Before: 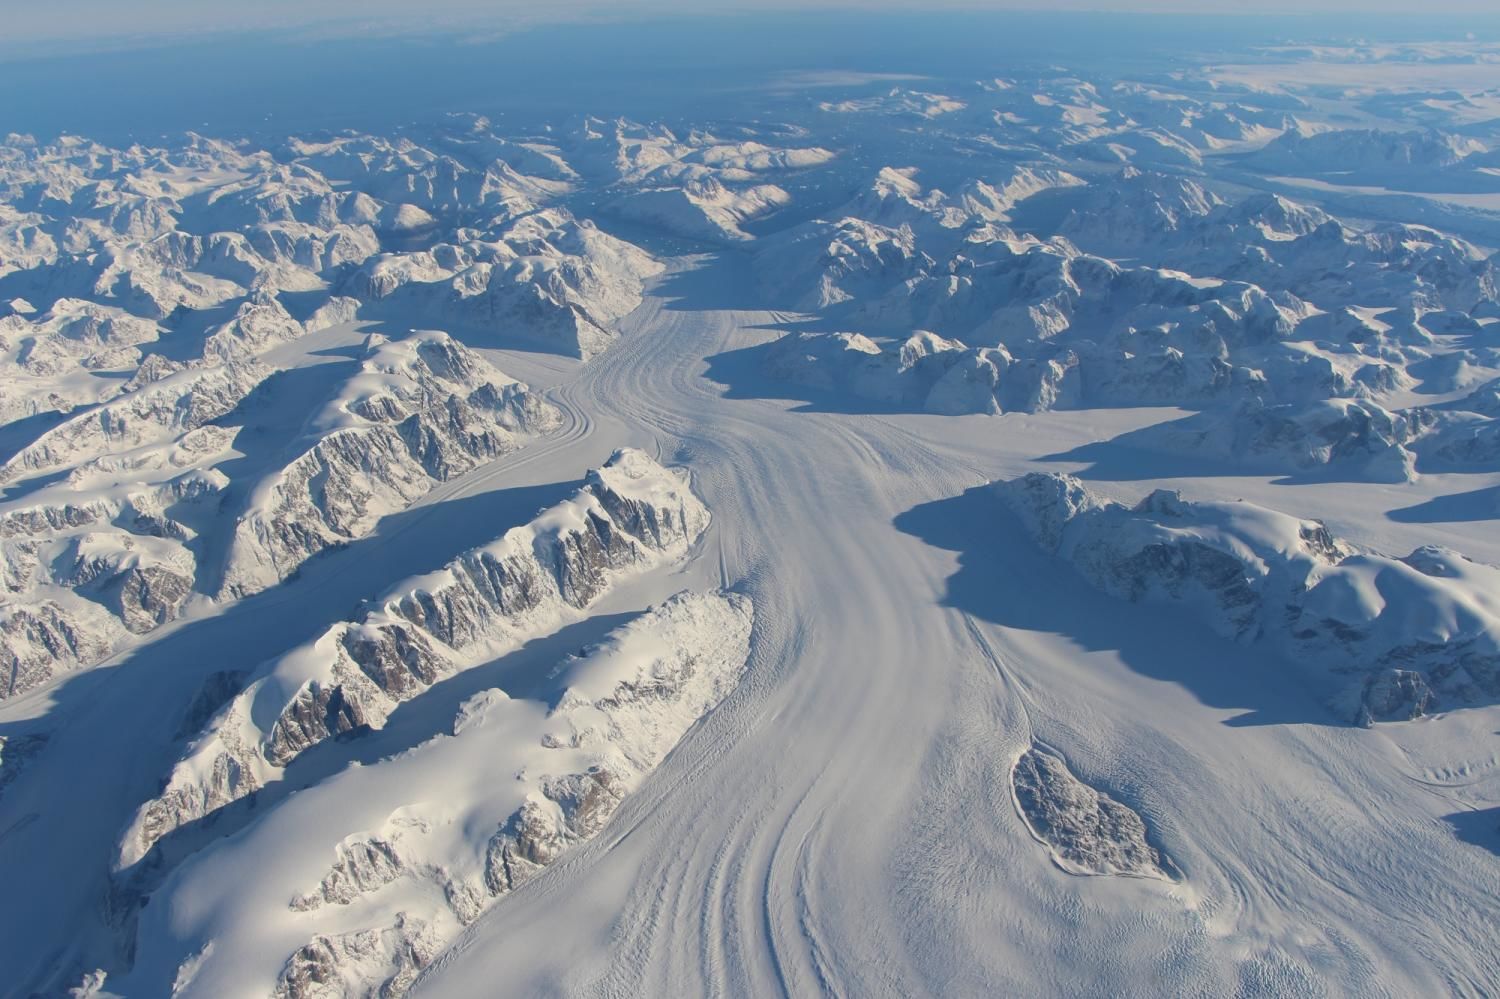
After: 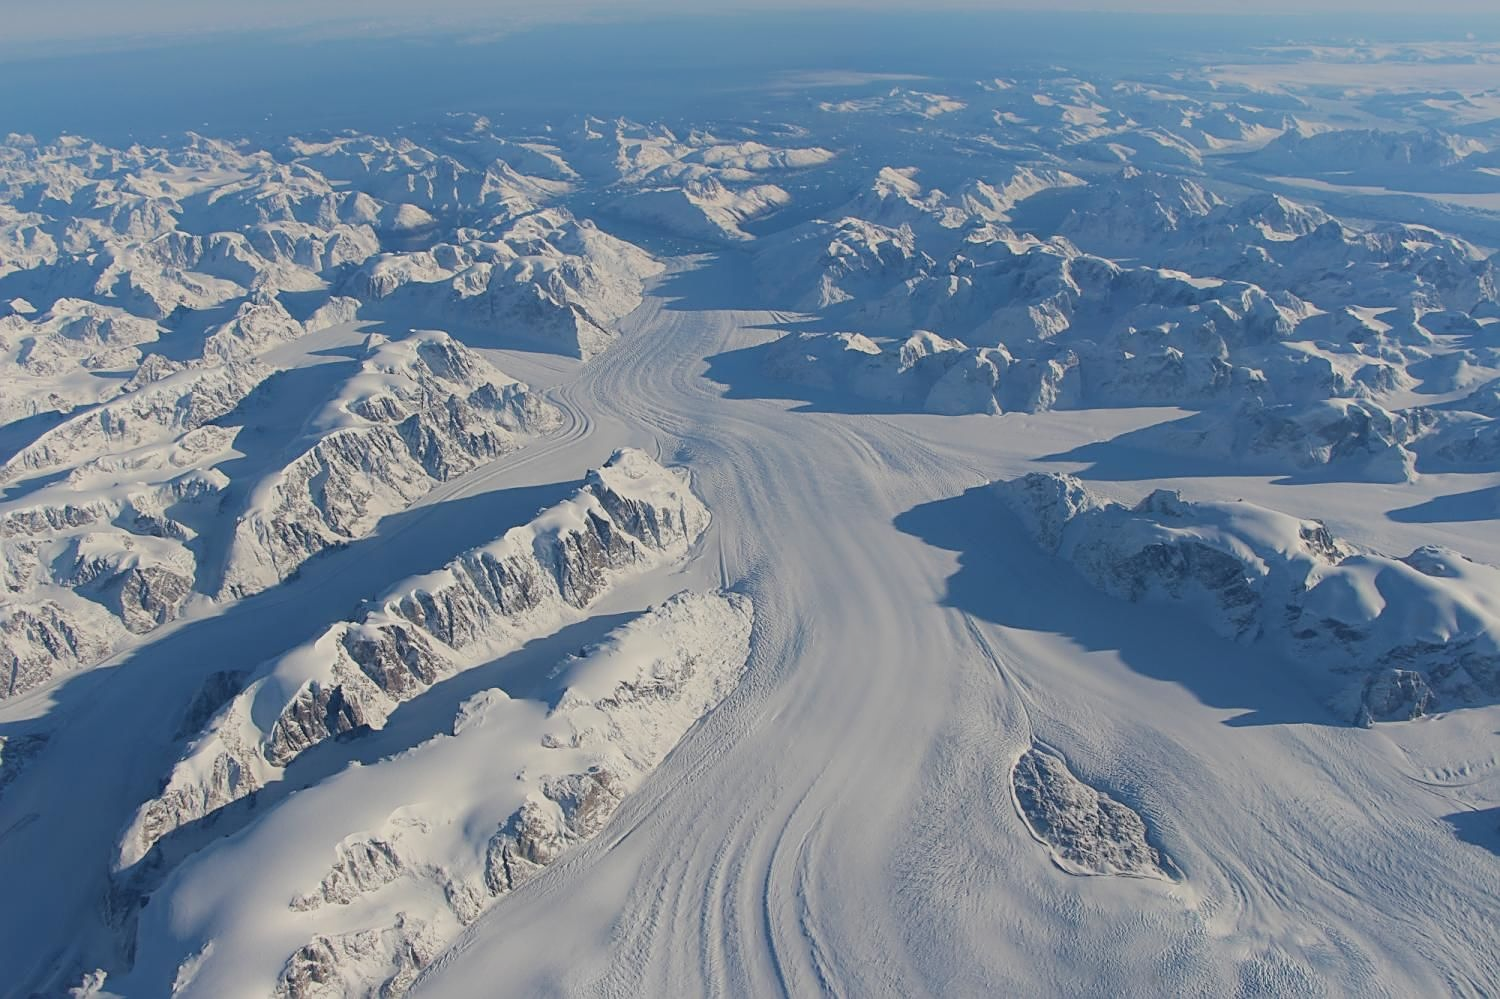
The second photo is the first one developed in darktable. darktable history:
sharpen: on, module defaults
filmic rgb: white relative exposure 3.8 EV, hardness 4.35
